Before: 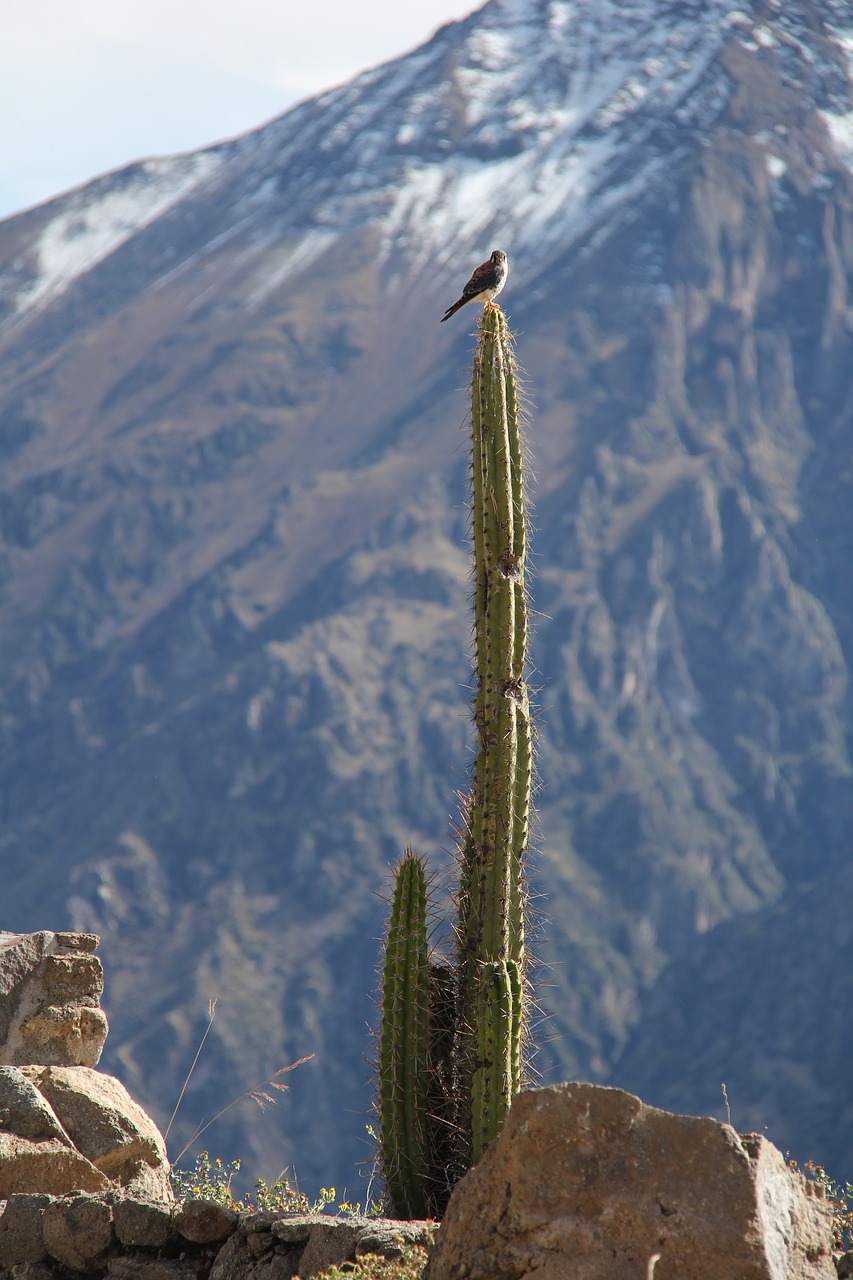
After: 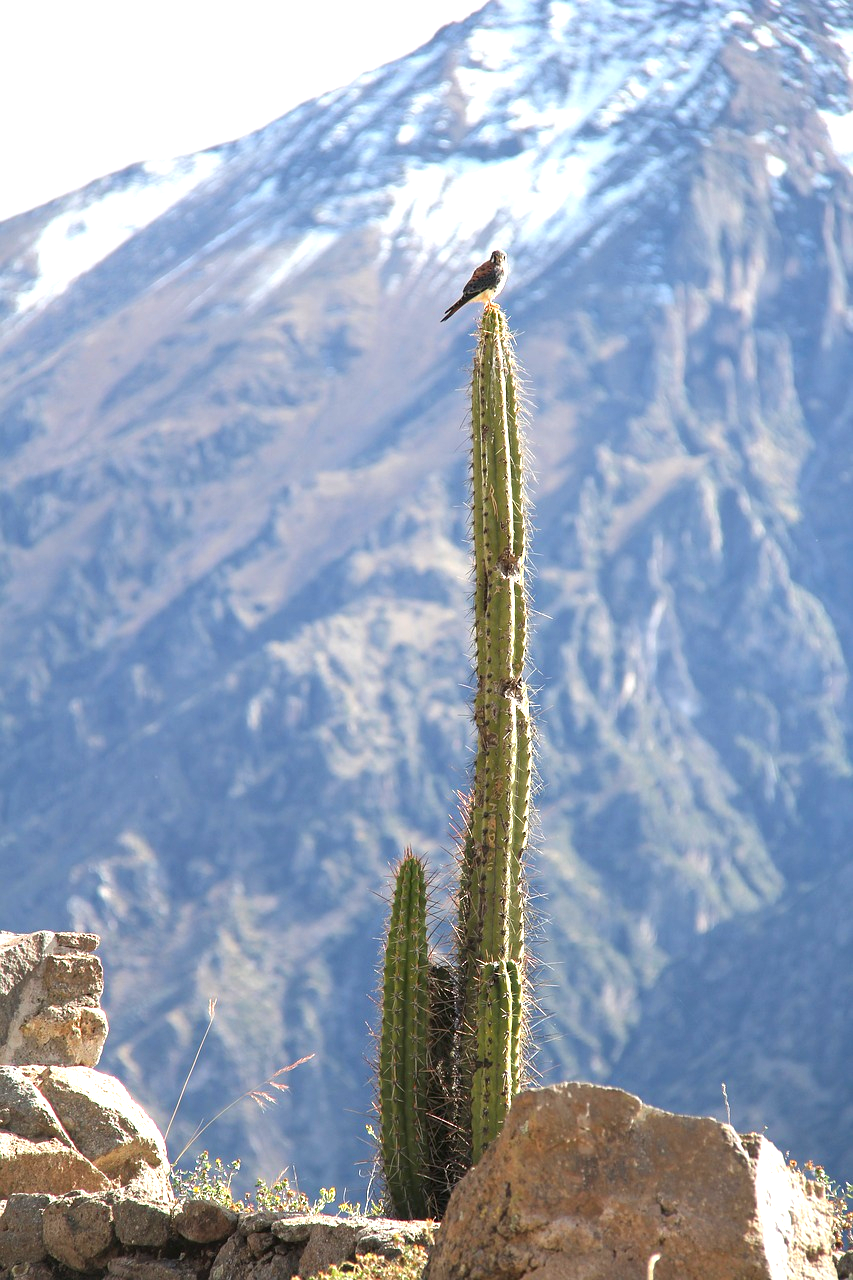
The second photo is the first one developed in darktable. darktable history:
exposure: exposure 1.214 EV, compensate exposure bias true, compensate highlight preservation false
